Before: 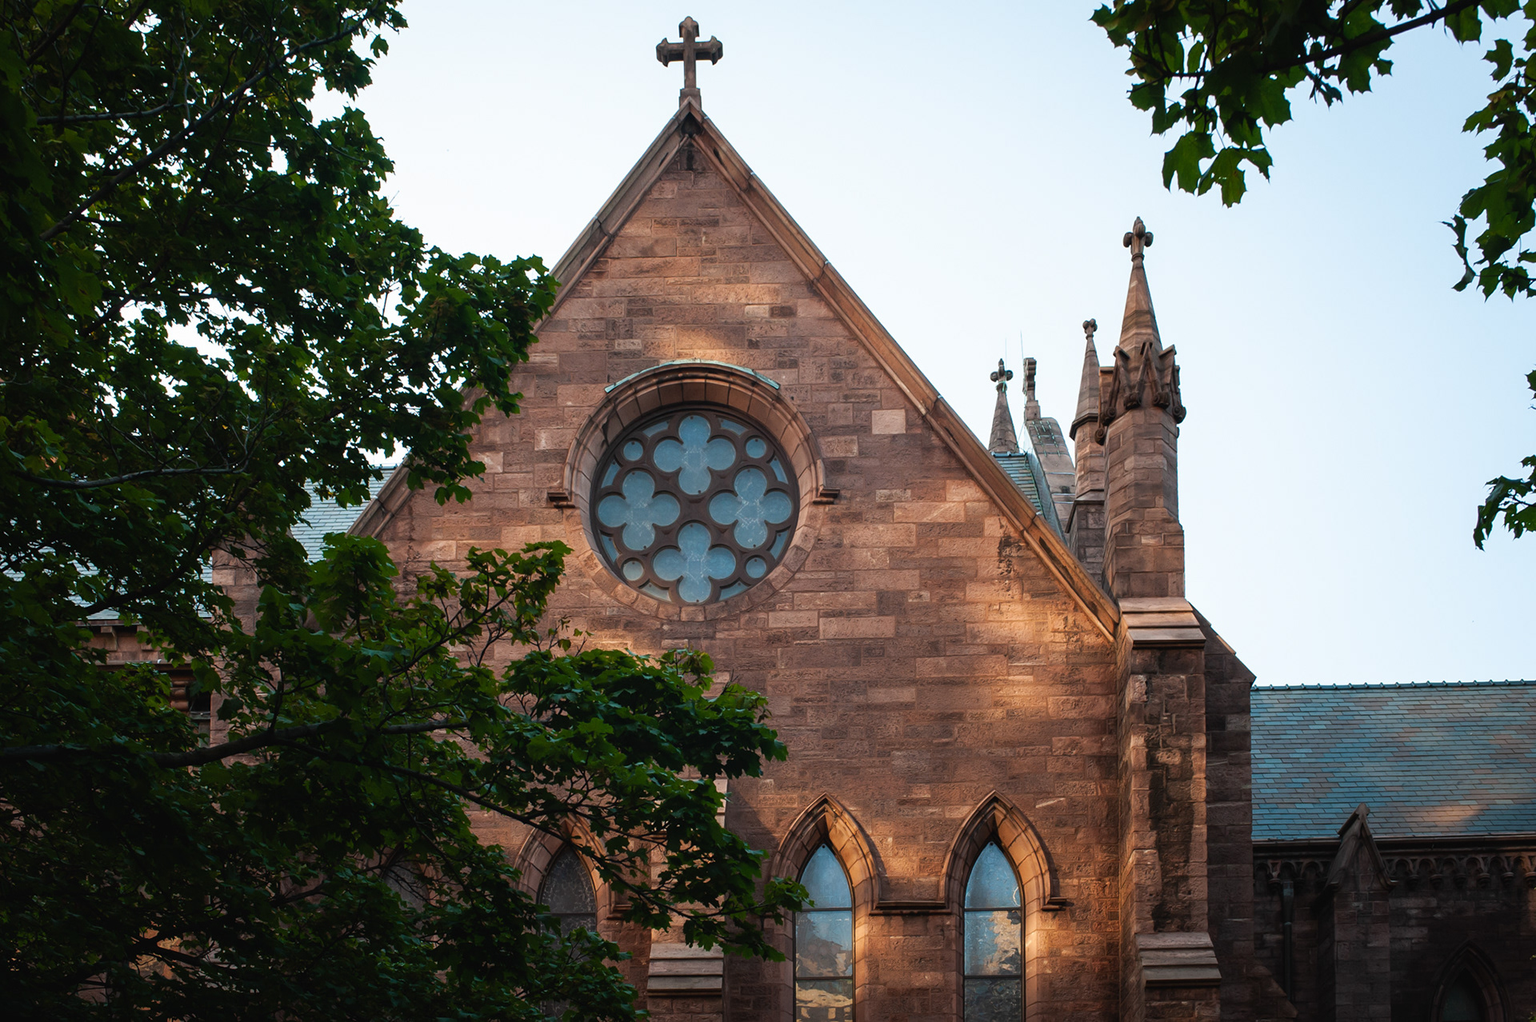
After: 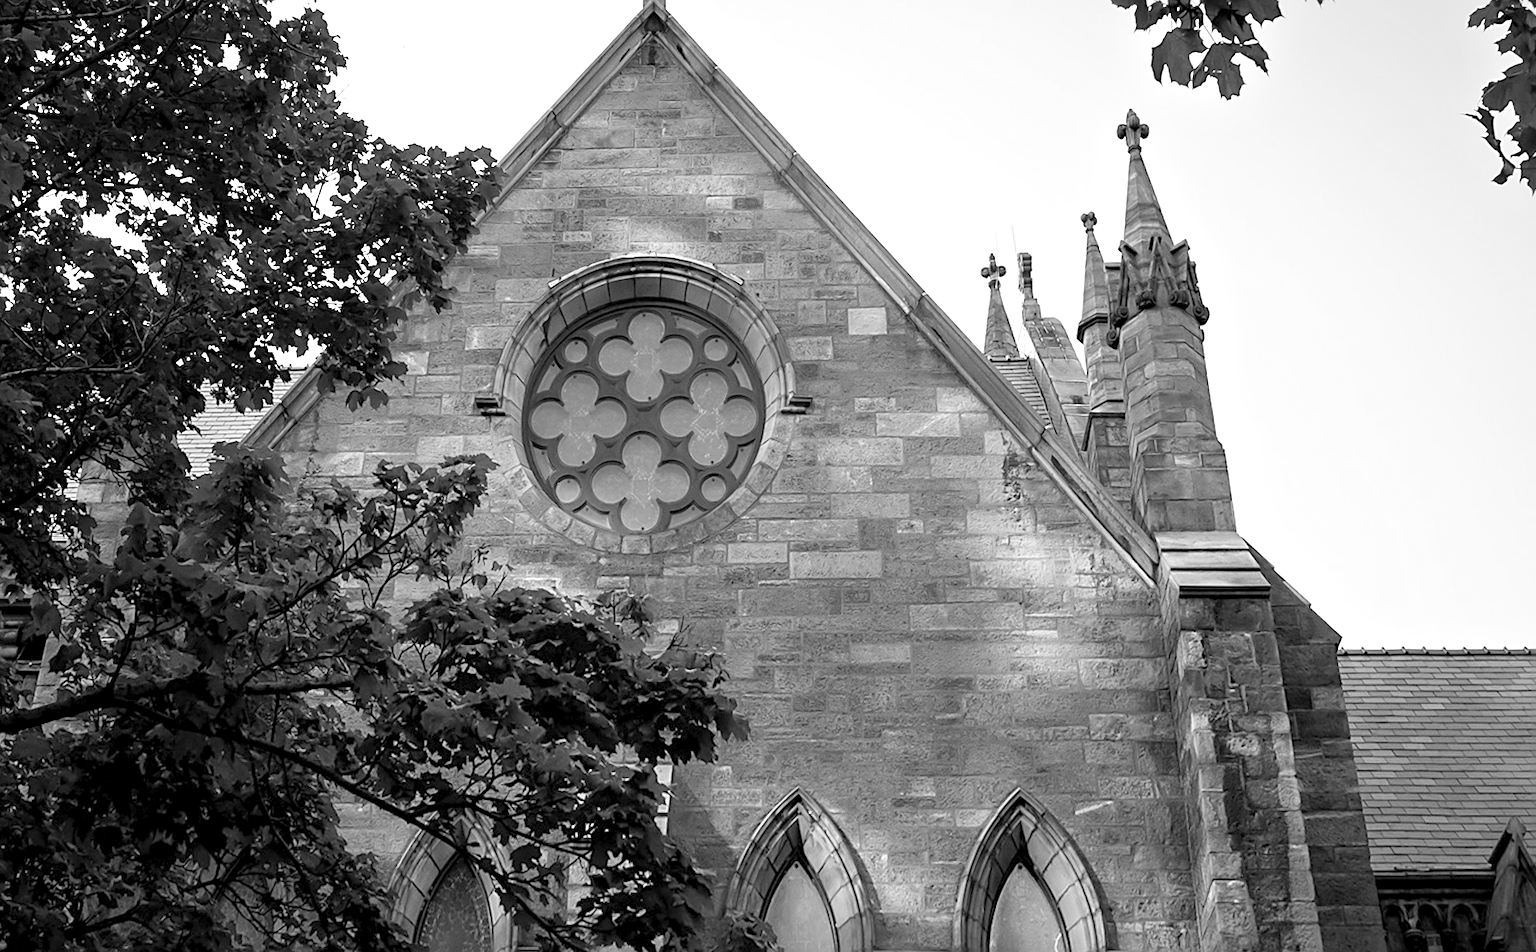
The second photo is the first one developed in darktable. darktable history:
levels: levels [0.036, 0.364, 0.827]
crop and rotate: top 5.667%, bottom 14.937%
rotate and perspective: rotation 0.72°, lens shift (vertical) -0.352, lens shift (horizontal) -0.051, crop left 0.152, crop right 0.859, crop top 0.019, crop bottom 0.964
monochrome: a 32, b 64, size 2.3
white balance: red 0.983, blue 1.036
sharpen: on, module defaults
color calibration: illuminant custom, x 0.379, y 0.481, temperature 4443.07 K
